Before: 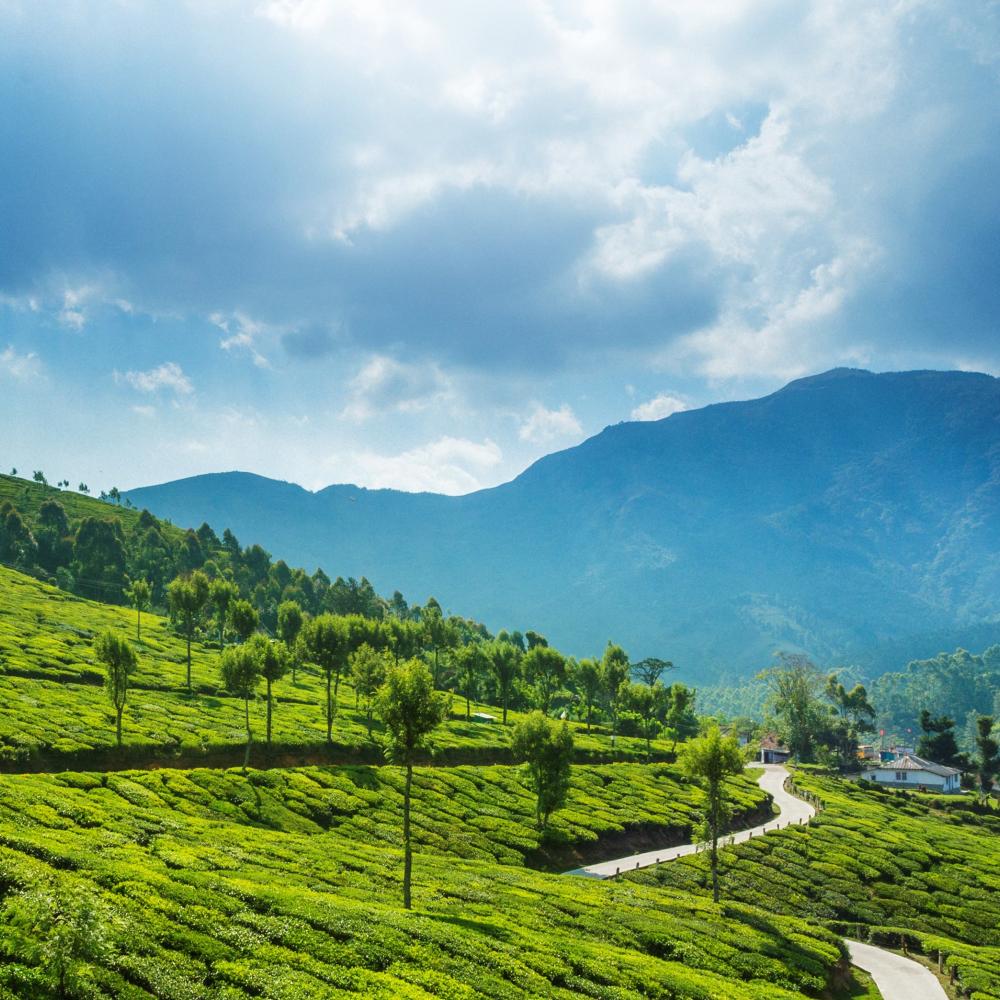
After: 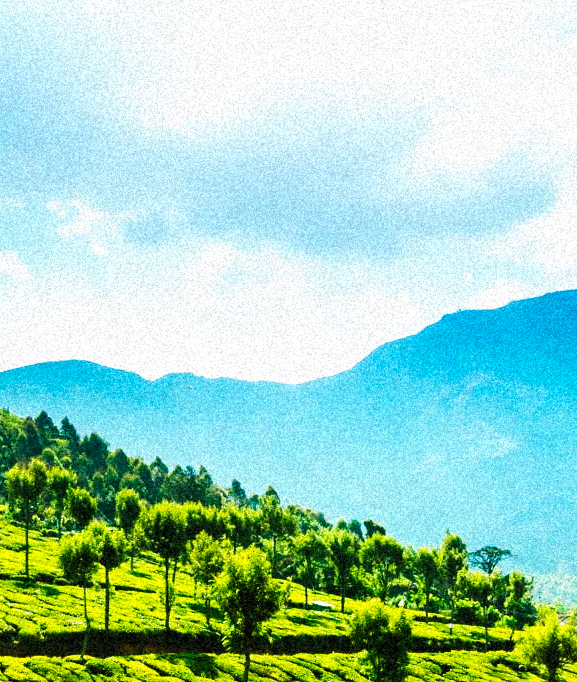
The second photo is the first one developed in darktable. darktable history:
crop: left 16.202%, top 11.208%, right 26.045%, bottom 20.557%
color balance rgb: shadows lift › luminance -10%, power › luminance -9%, linear chroma grading › global chroma 10%, global vibrance 10%, contrast 15%, saturation formula JzAzBz (2021)
base curve: curves: ch0 [(0, 0) (0.007, 0.004) (0.027, 0.03) (0.046, 0.07) (0.207, 0.54) (0.442, 0.872) (0.673, 0.972) (1, 1)], preserve colors none
grain: coarseness 46.9 ISO, strength 50.21%, mid-tones bias 0%
